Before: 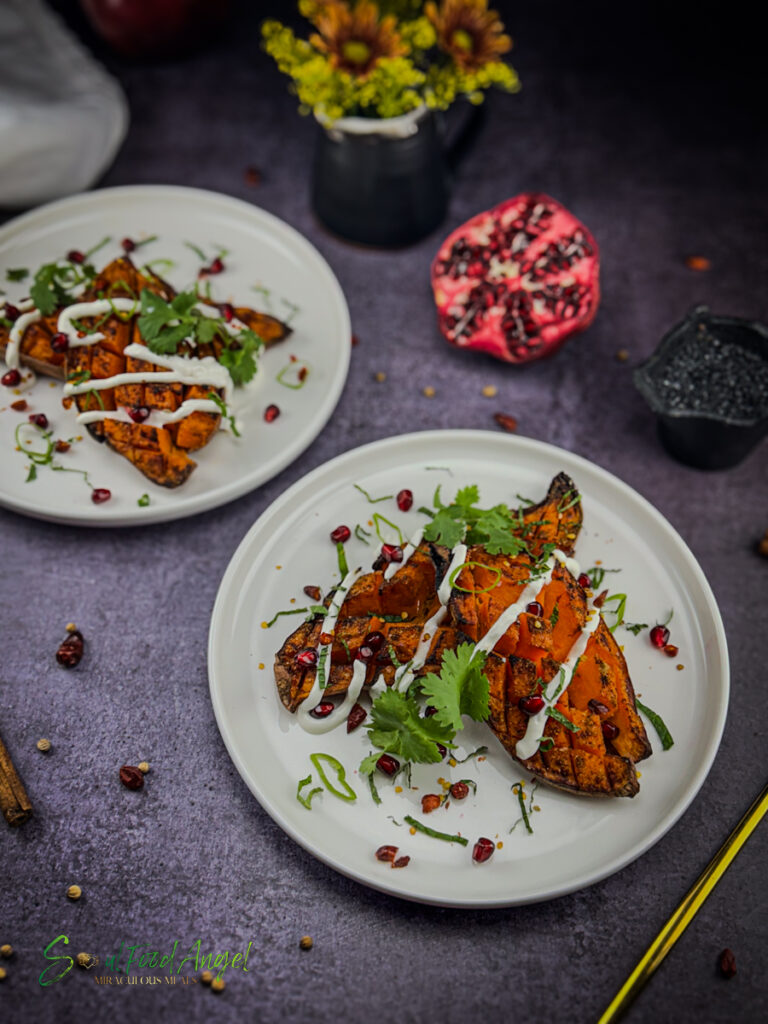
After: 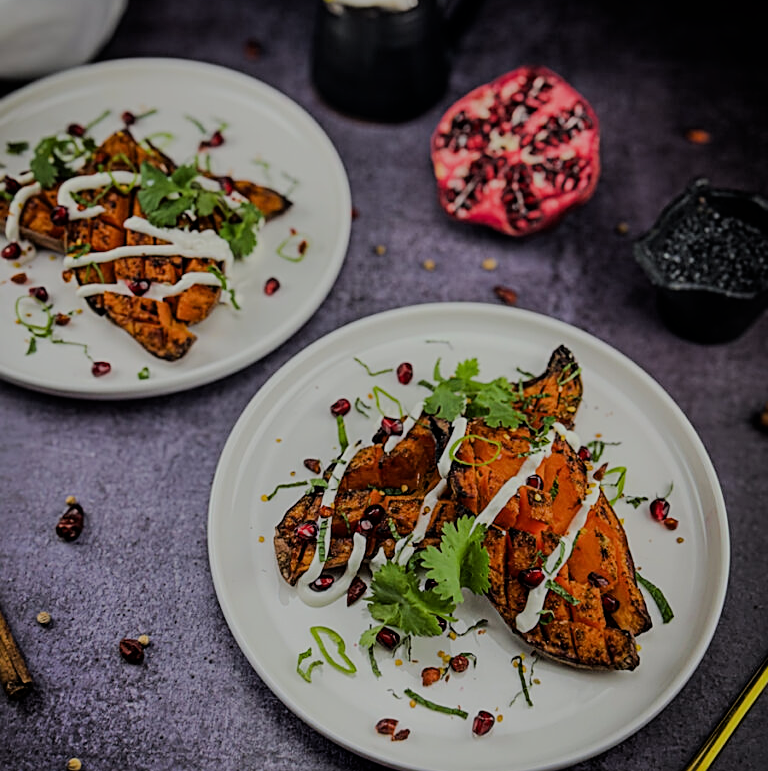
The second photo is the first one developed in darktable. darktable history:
filmic rgb: black relative exposure -7.2 EV, white relative exposure 5.37 EV, hardness 3.02
sharpen: on, module defaults
crop and rotate: top 12.438%, bottom 12.25%
